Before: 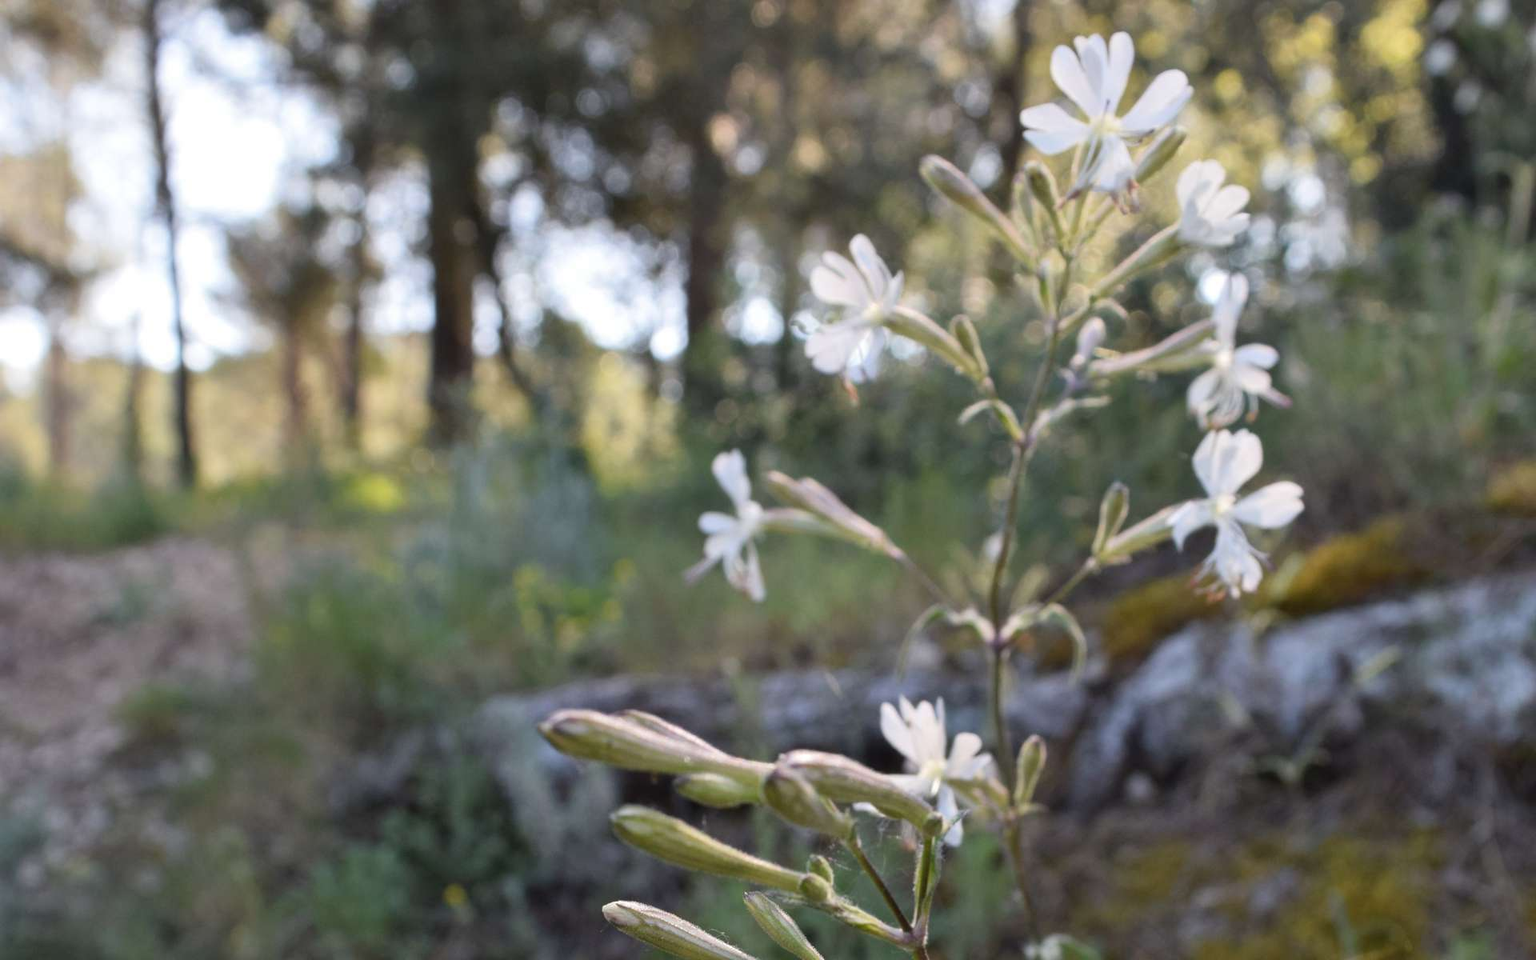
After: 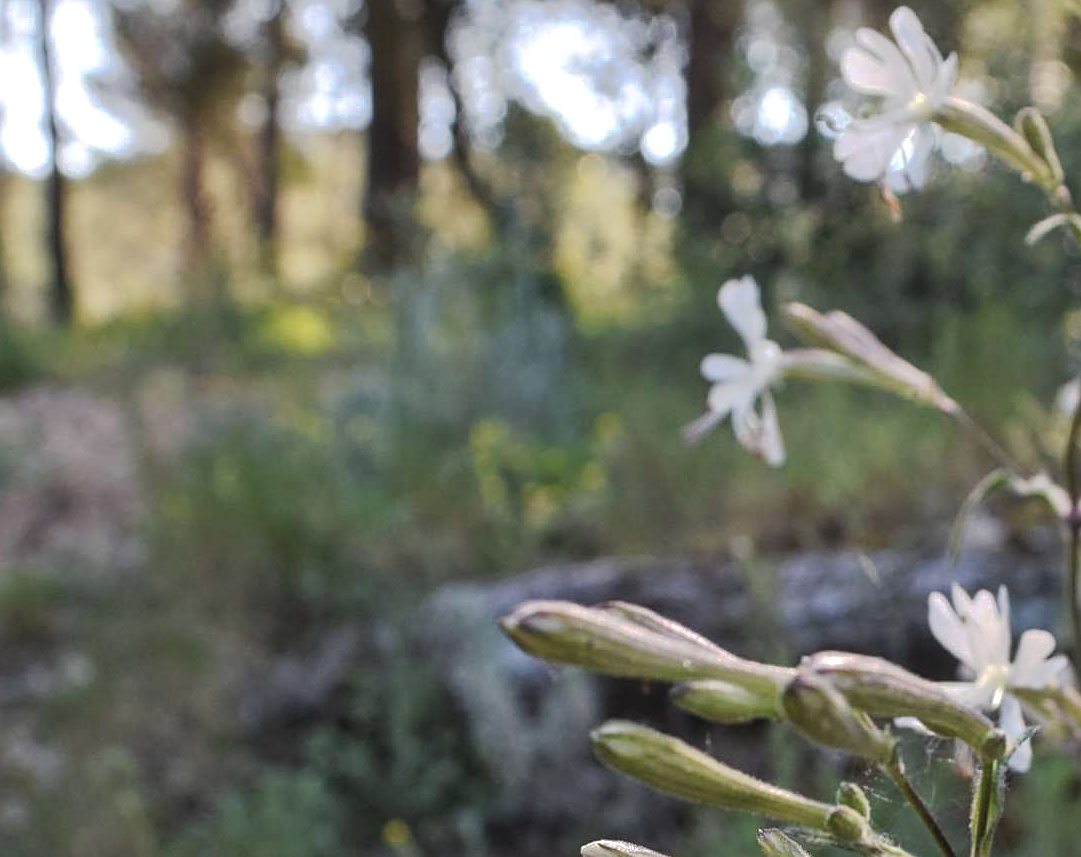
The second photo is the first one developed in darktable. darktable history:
exposure: compensate highlight preservation false
shadows and highlights: shadows 37.27, highlights -28.18, soften with gaussian
local contrast: on, module defaults
sharpen: amount 0.55
tone curve: curves: ch0 [(0, 0) (0.003, 0.096) (0.011, 0.096) (0.025, 0.098) (0.044, 0.099) (0.069, 0.106) (0.1, 0.128) (0.136, 0.153) (0.177, 0.186) (0.224, 0.218) (0.277, 0.265) (0.335, 0.316) (0.399, 0.374) (0.468, 0.445) (0.543, 0.526) (0.623, 0.605) (0.709, 0.681) (0.801, 0.758) (0.898, 0.819) (1, 1)], preserve colors none
crop: left 8.966%, top 23.852%, right 34.699%, bottom 4.703%
